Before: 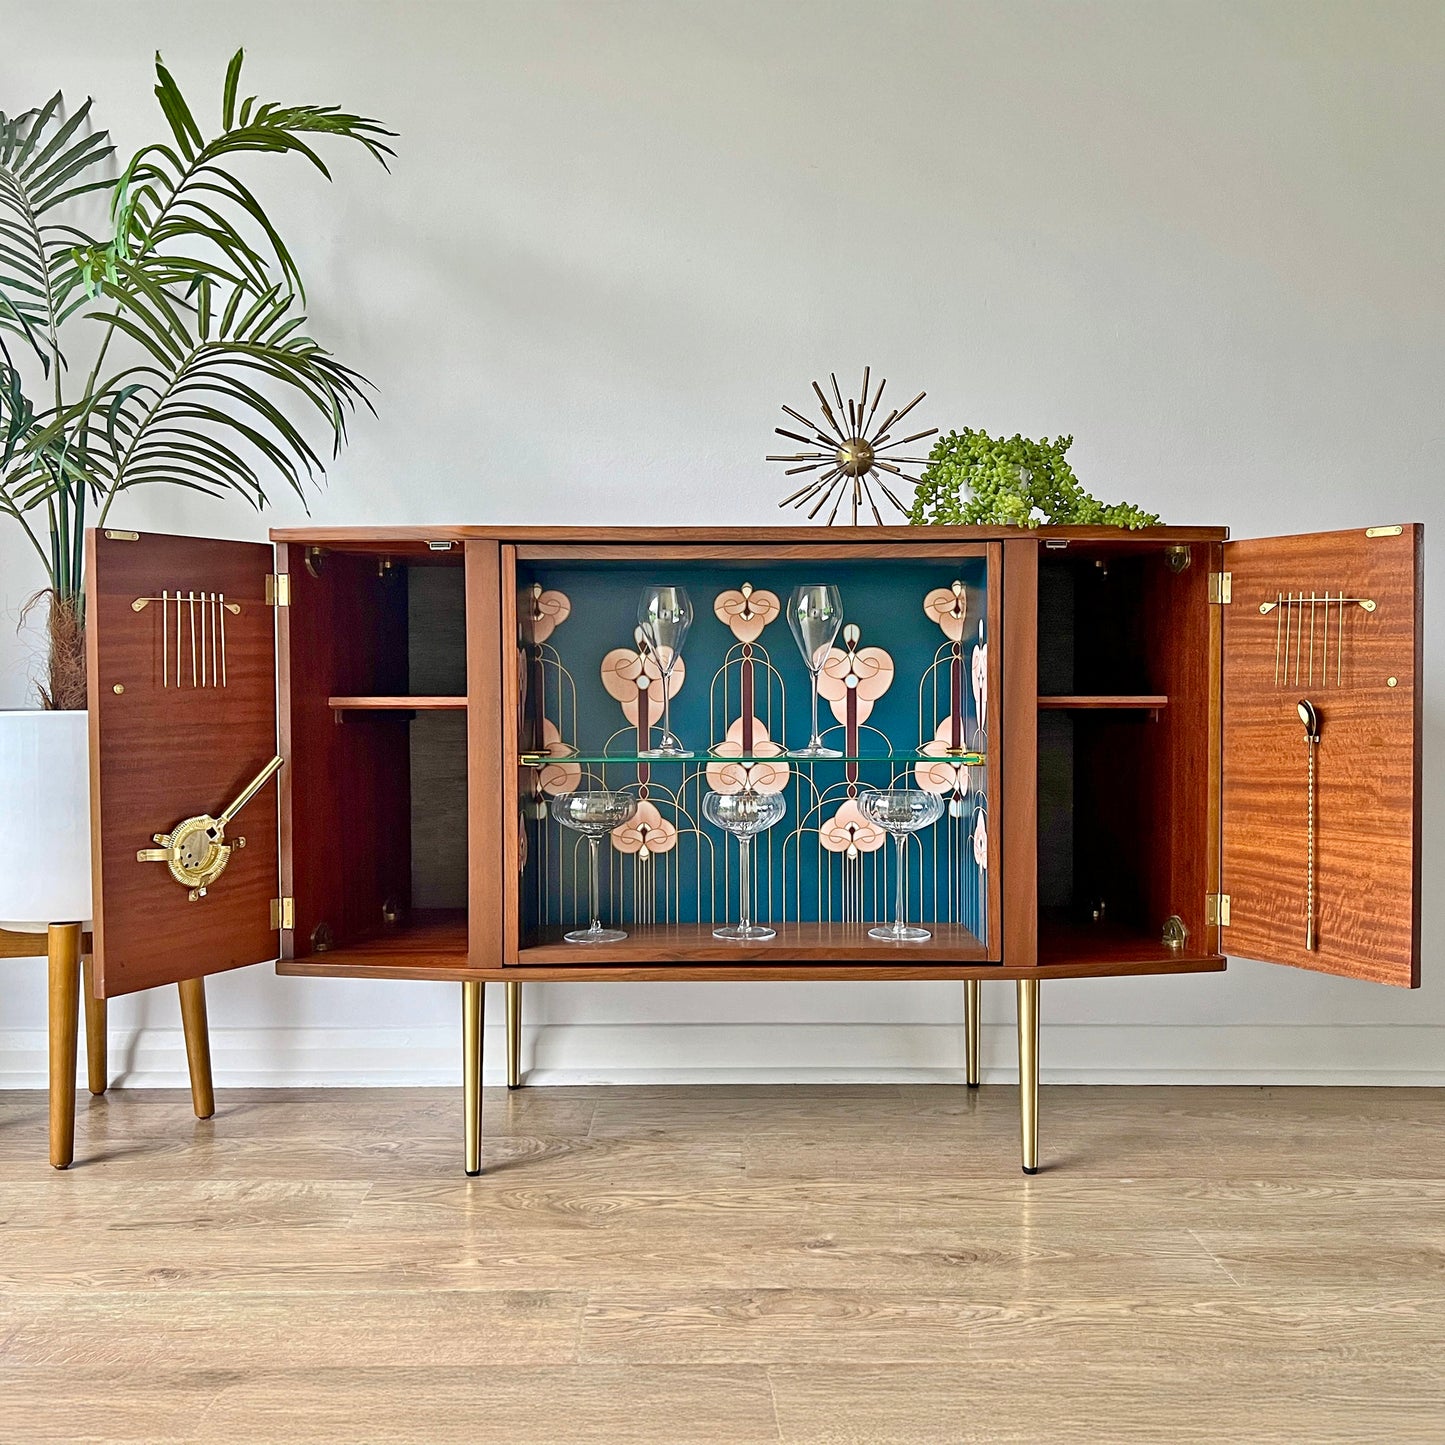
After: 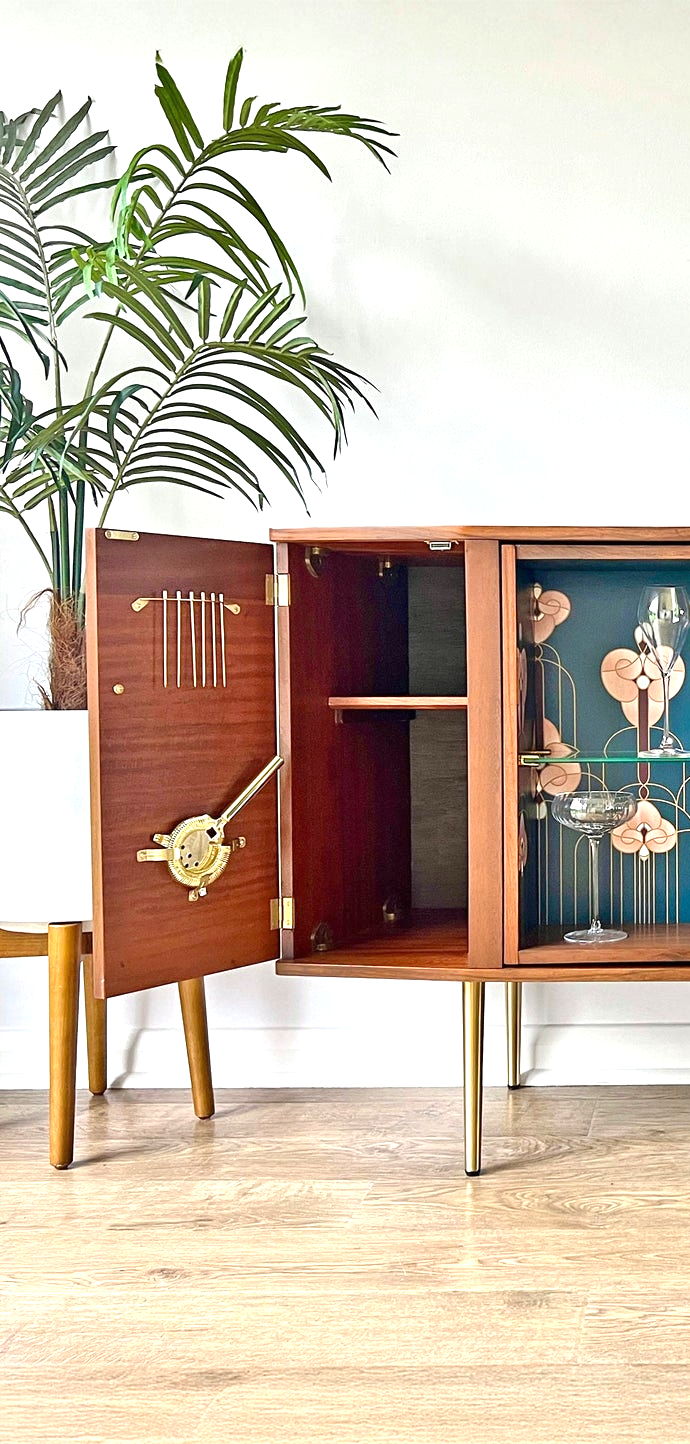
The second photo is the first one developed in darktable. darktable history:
crop and rotate: left 0.04%, right 52.141%
exposure: black level correction 0, exposure 0.7 EV, compensate exposure bias true, compensate highlight preservation false
